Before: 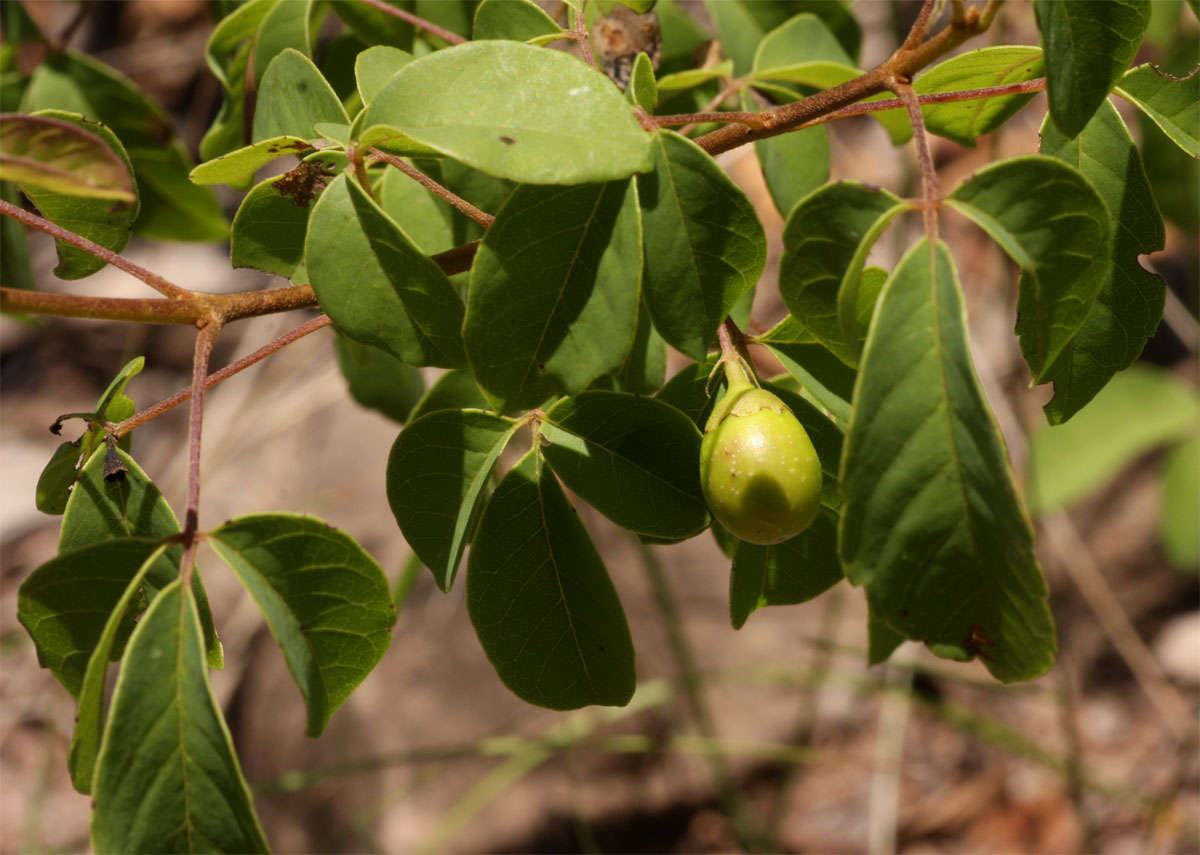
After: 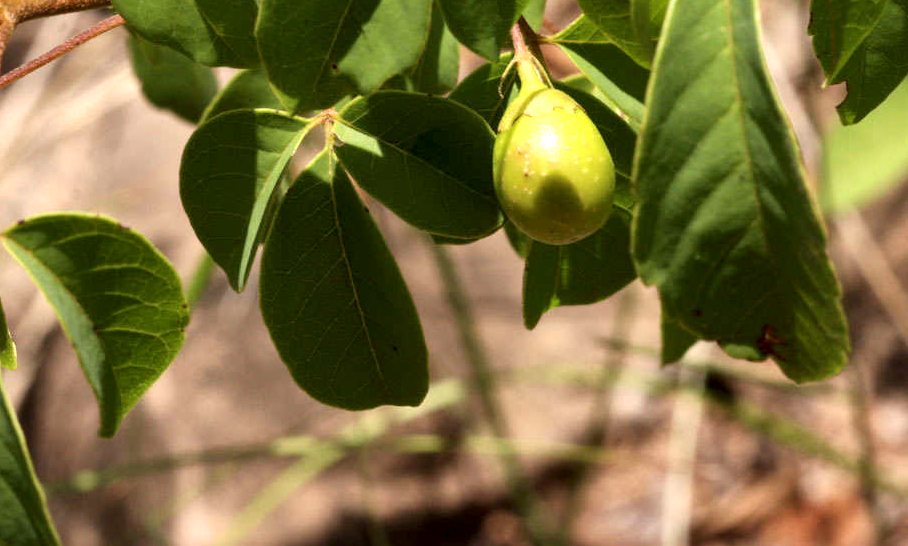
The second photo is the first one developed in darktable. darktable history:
local contrast: mode bilateral grid, contrast 25, coarseness 60, detail 151%, midtone range 0.2
exposure: black level correction 0, exposure 0.7 EV, compensate exposure bias true, compensate highlight preservation false
crop and rotate: left 17.299%, top 35.115%, right 7.015%, bottom 1.024%
white balance: red 0.986, blue 1.01
